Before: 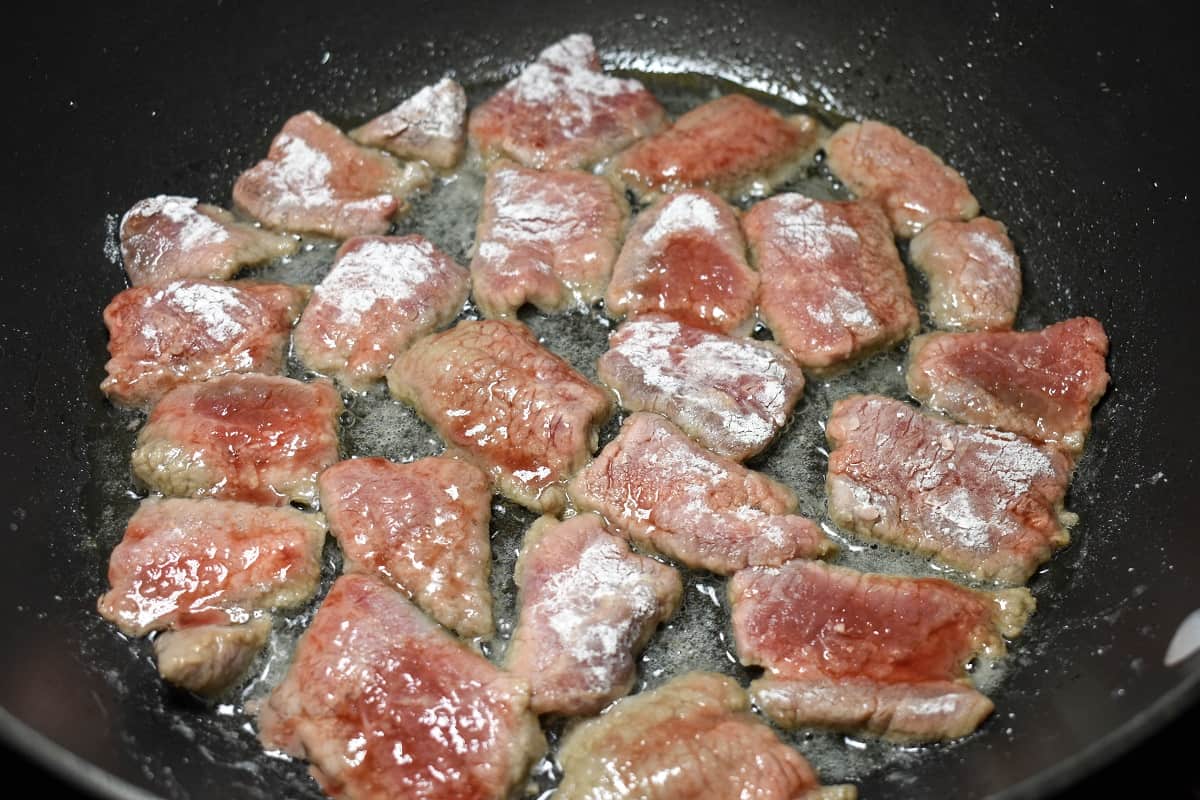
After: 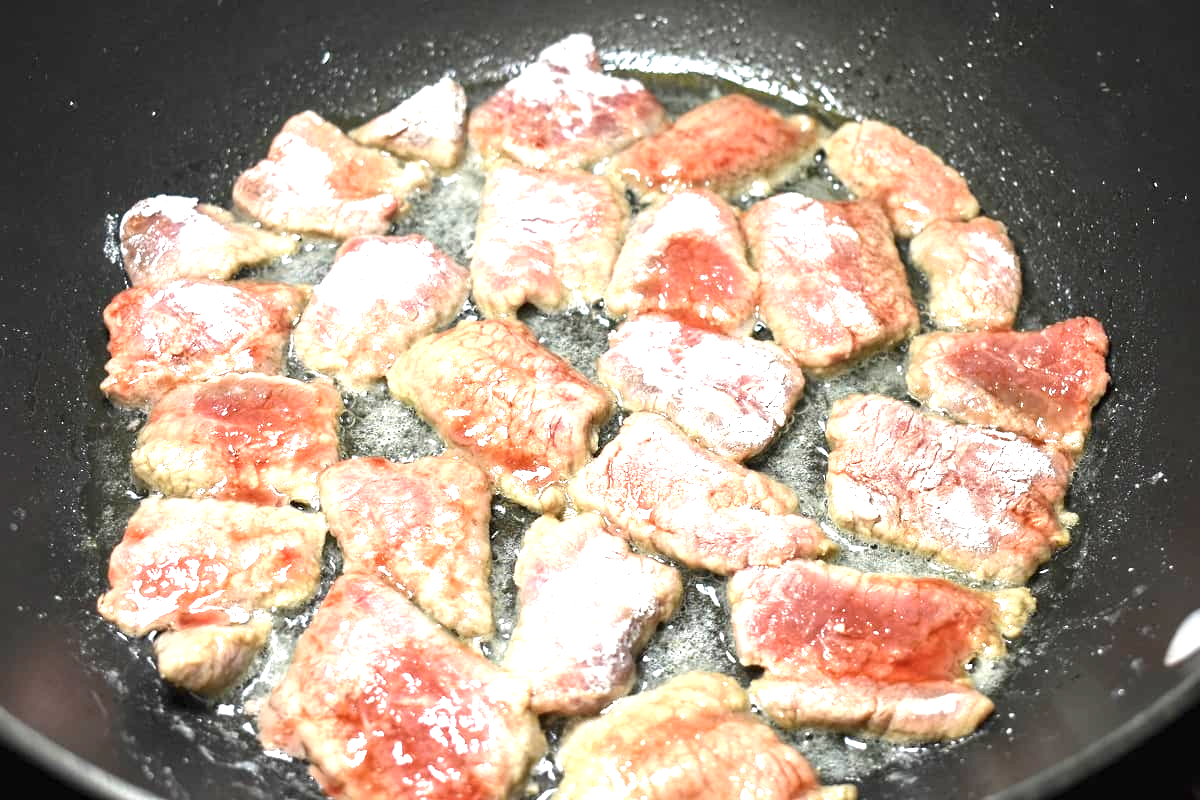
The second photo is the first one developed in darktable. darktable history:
tone equalizer: edges refinement/feathering 500, mask exposure compensation -1.57 EV, preserve details no
exposure: black level correction 0, exposure 1.538 EV, compensate exposure bias true, compensate highlight preservation false
